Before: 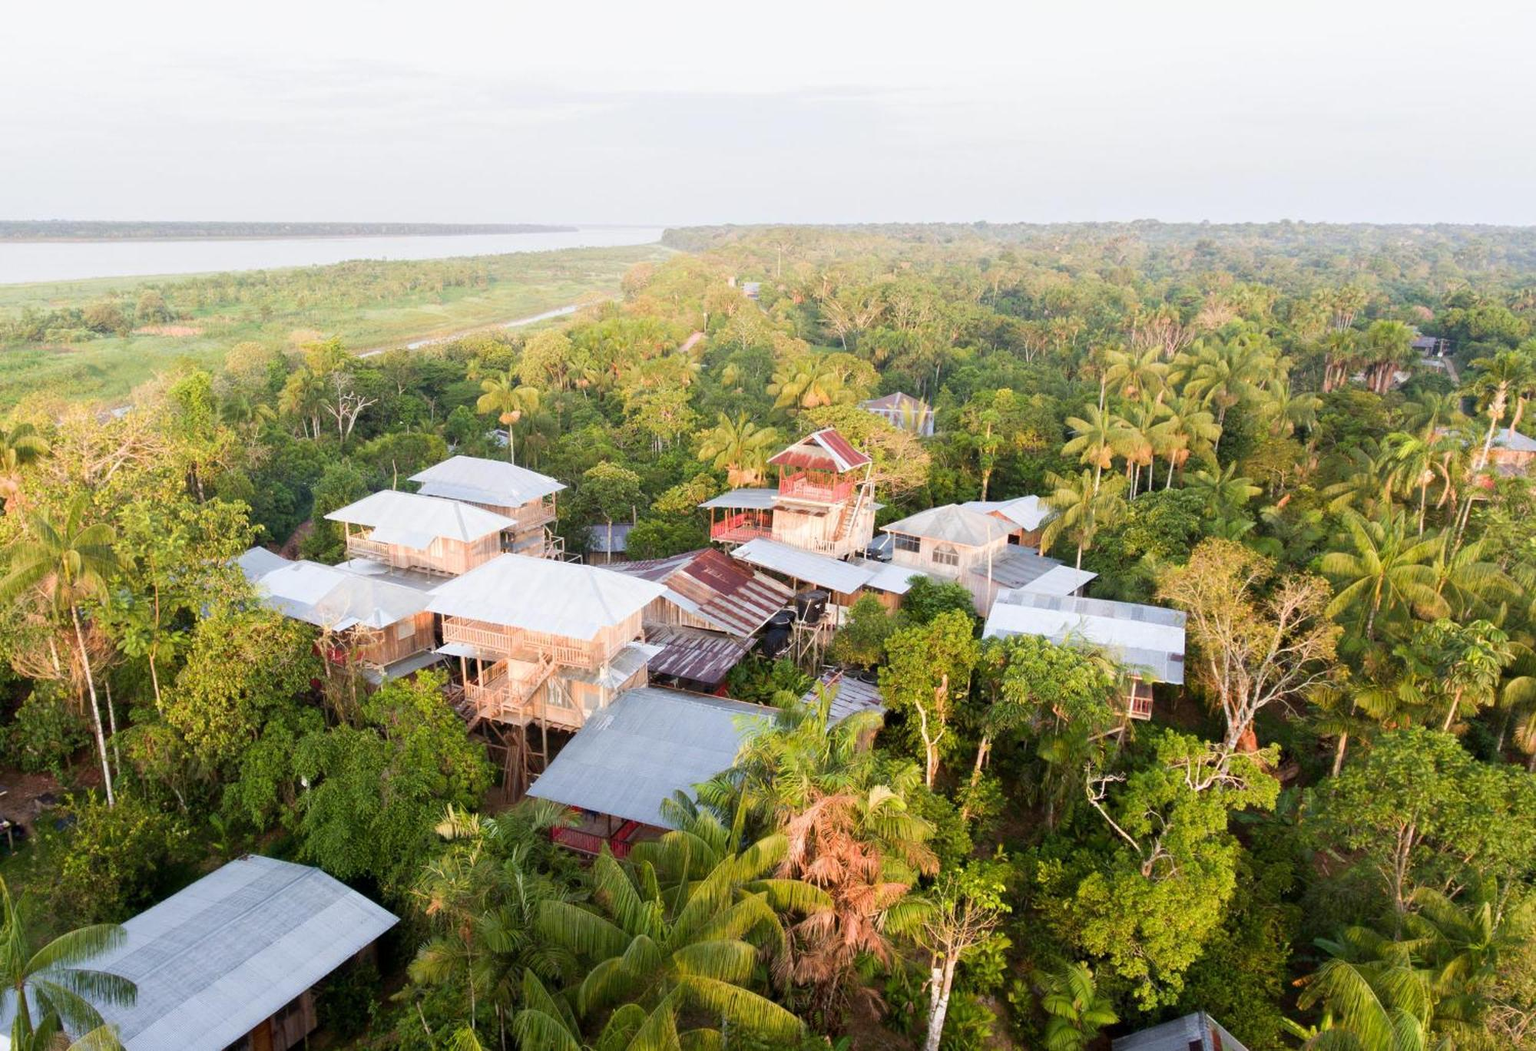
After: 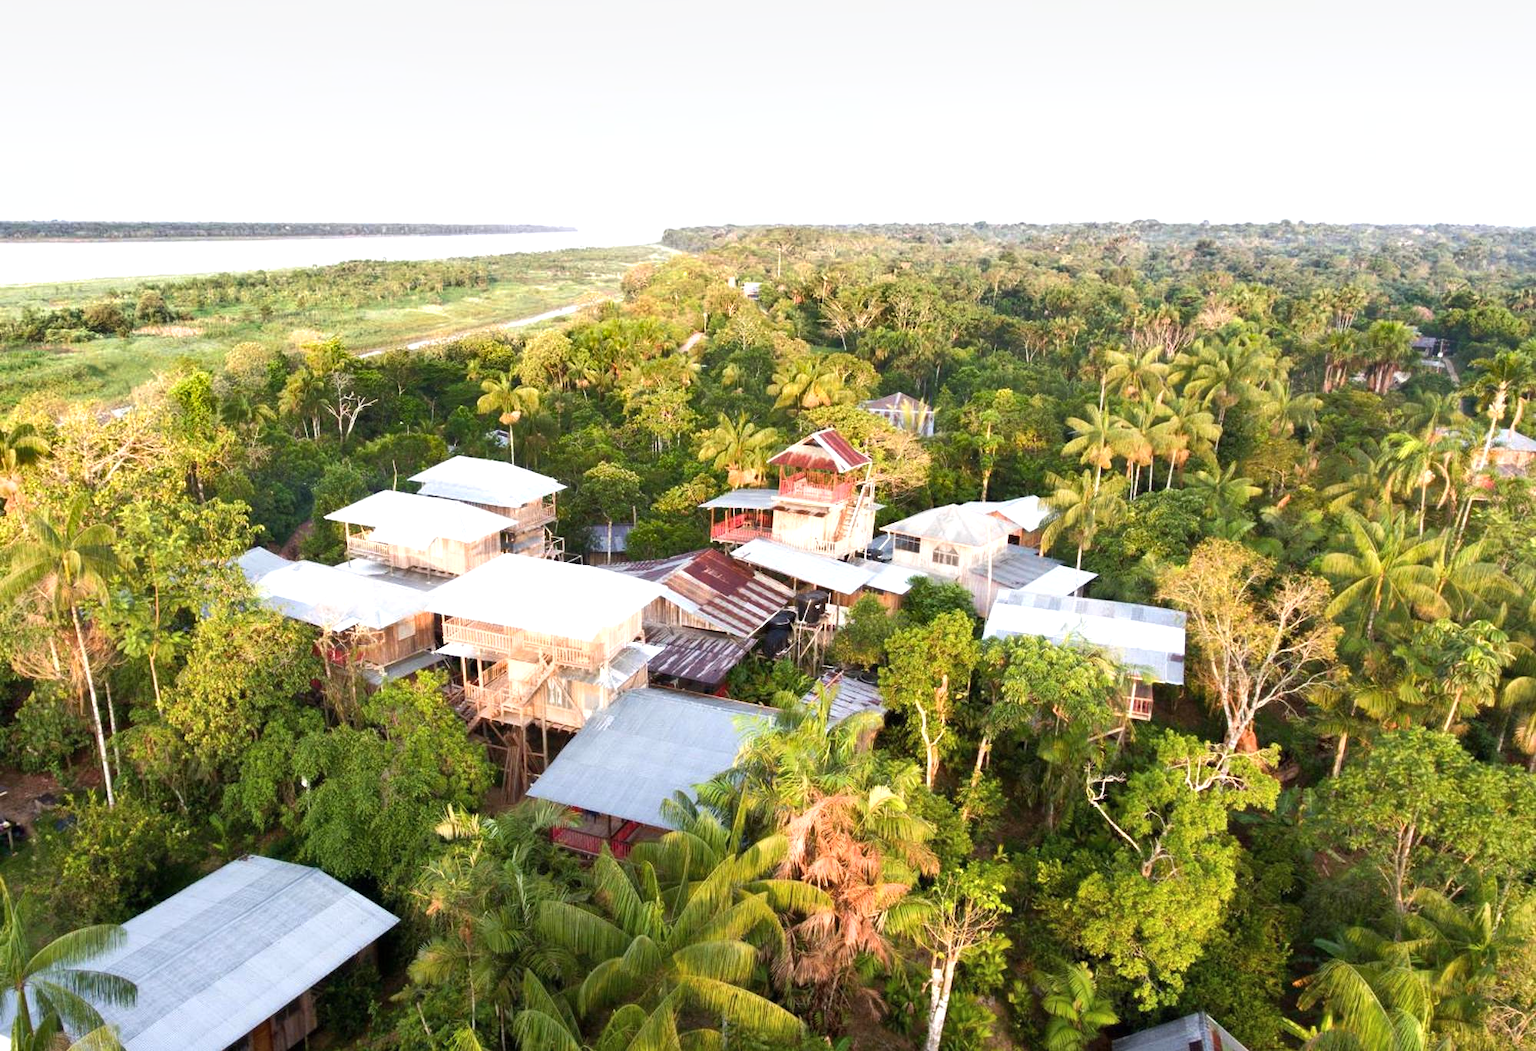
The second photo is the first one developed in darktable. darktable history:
shadows and highlights: radius 171.16, shadows 27, white point adjustment 3.13, highlights -67.95, soften with gaussian
exposure: black level correction 0, exposure 0.4 EV, compensate exposure bias true, compensate highlight preservation false
